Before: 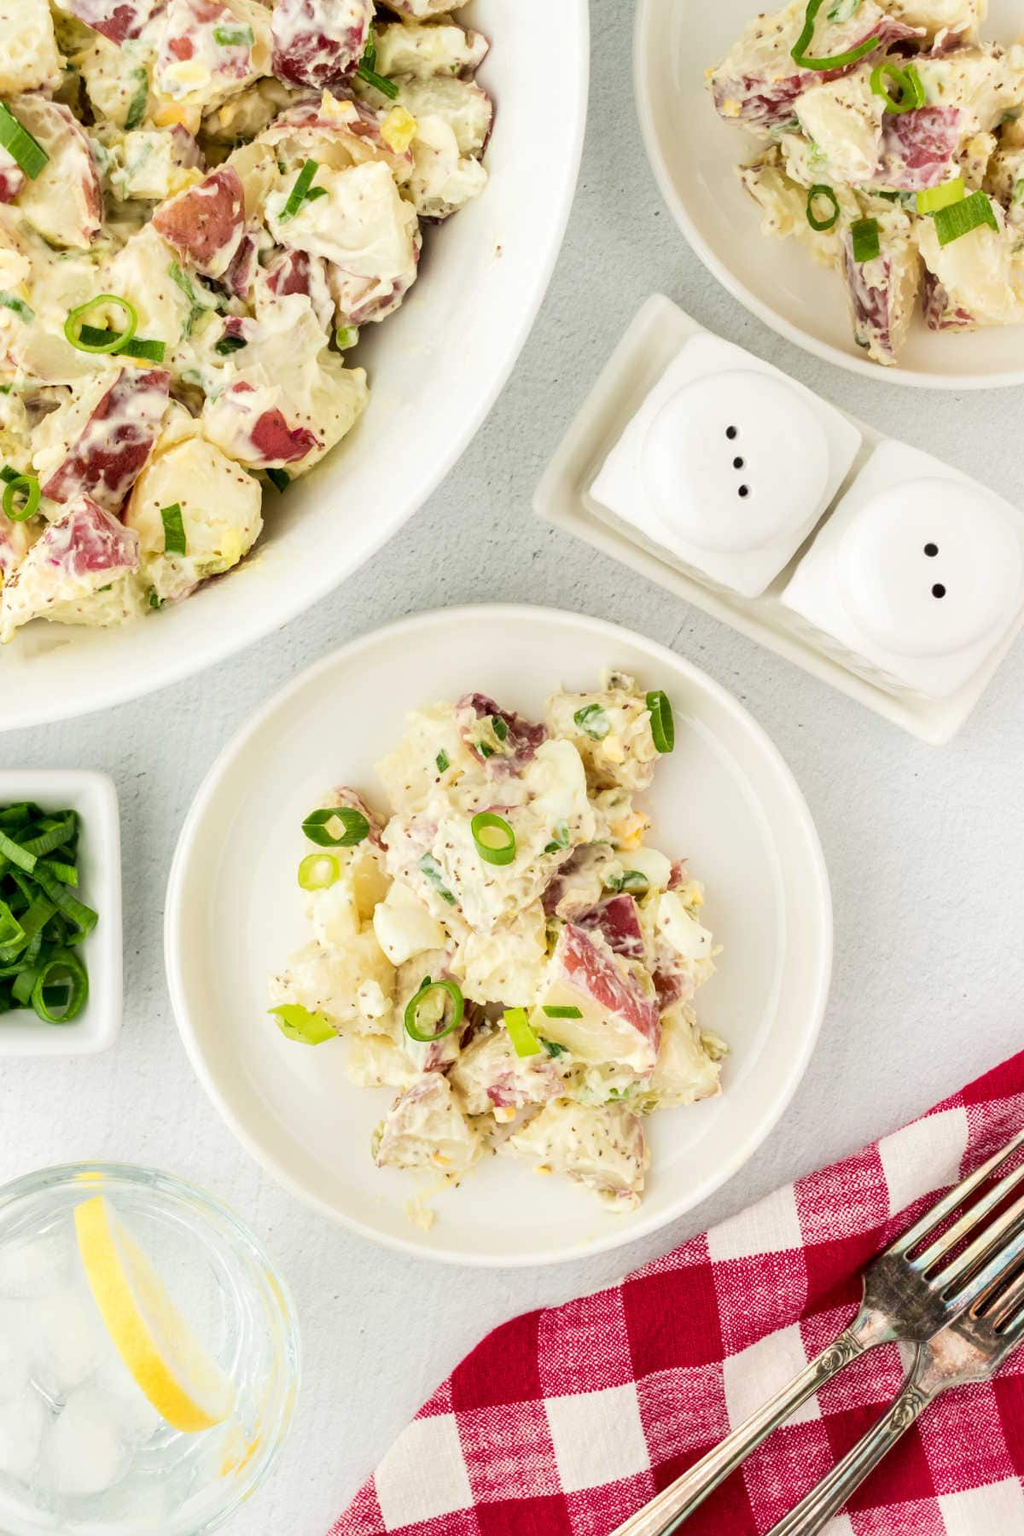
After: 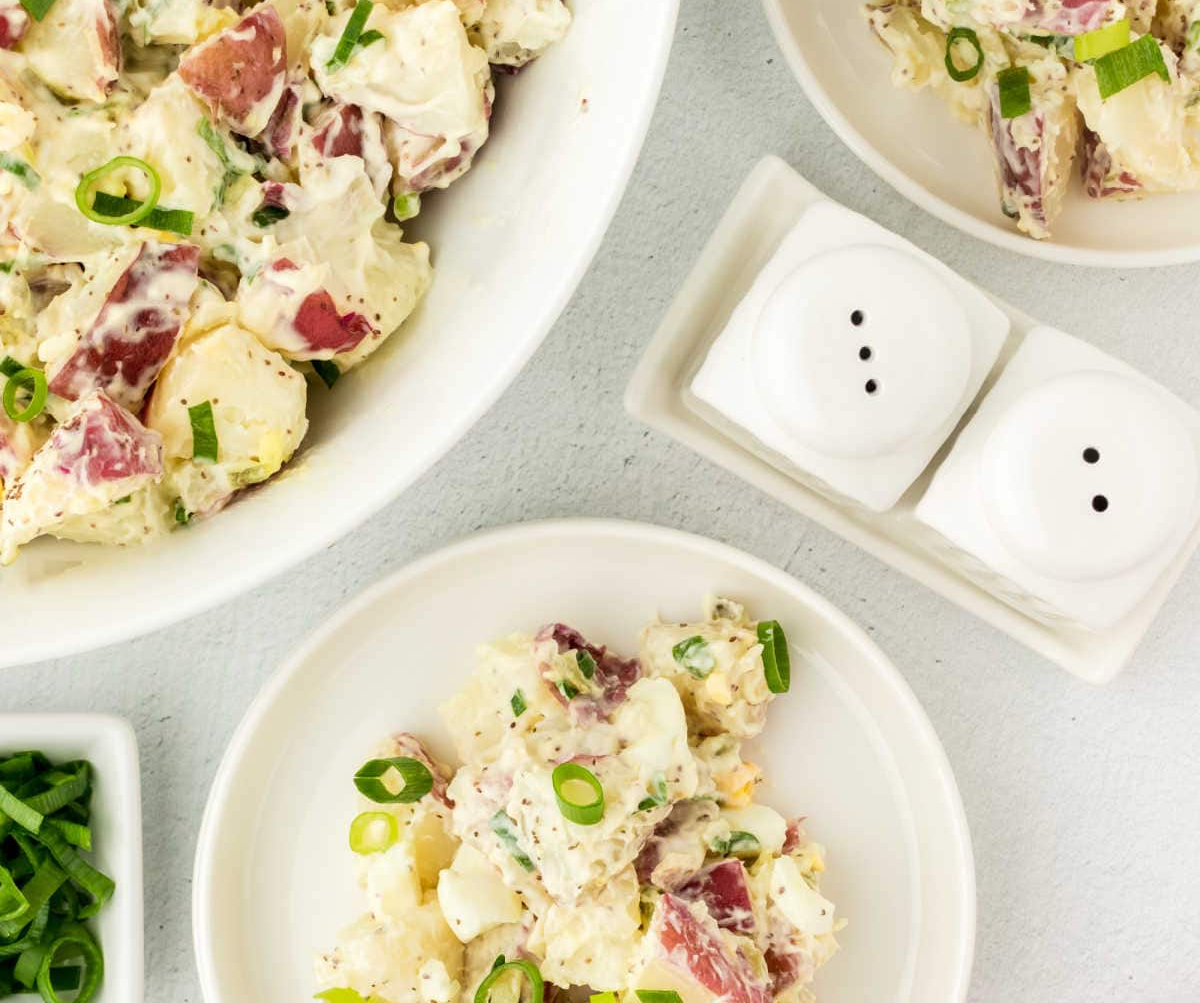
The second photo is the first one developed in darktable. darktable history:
crop and rotate: top 10.544%, bottom 33.731%
